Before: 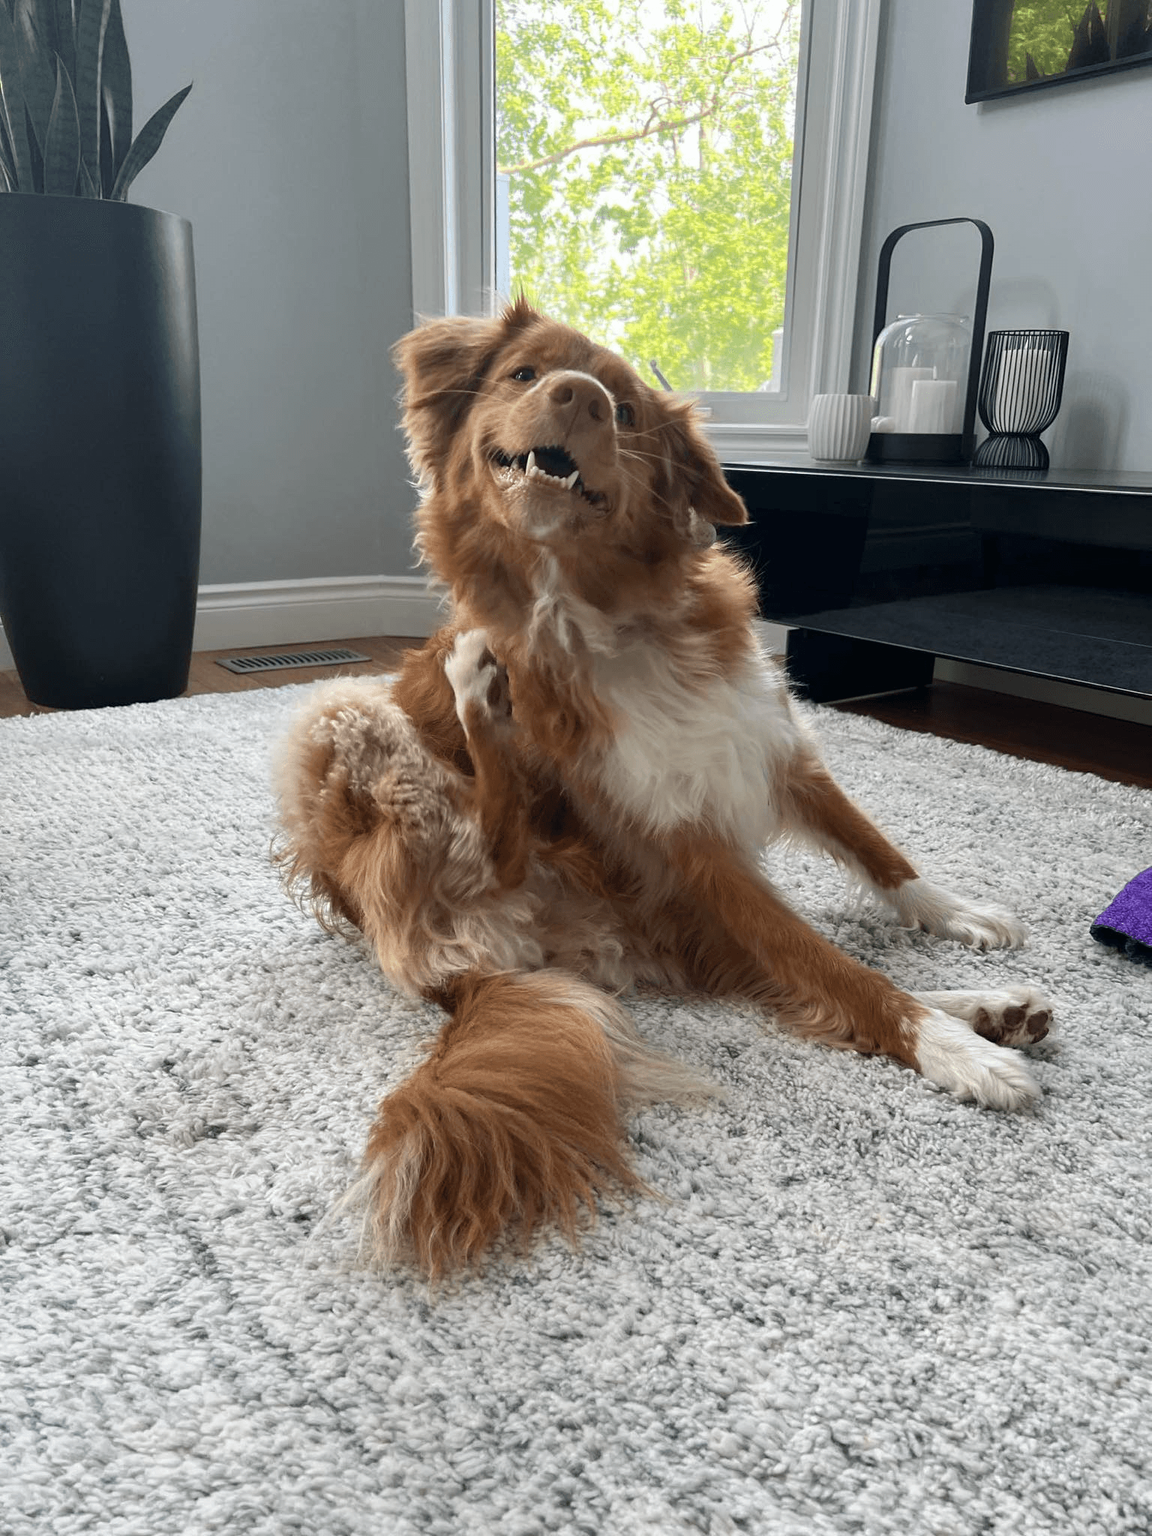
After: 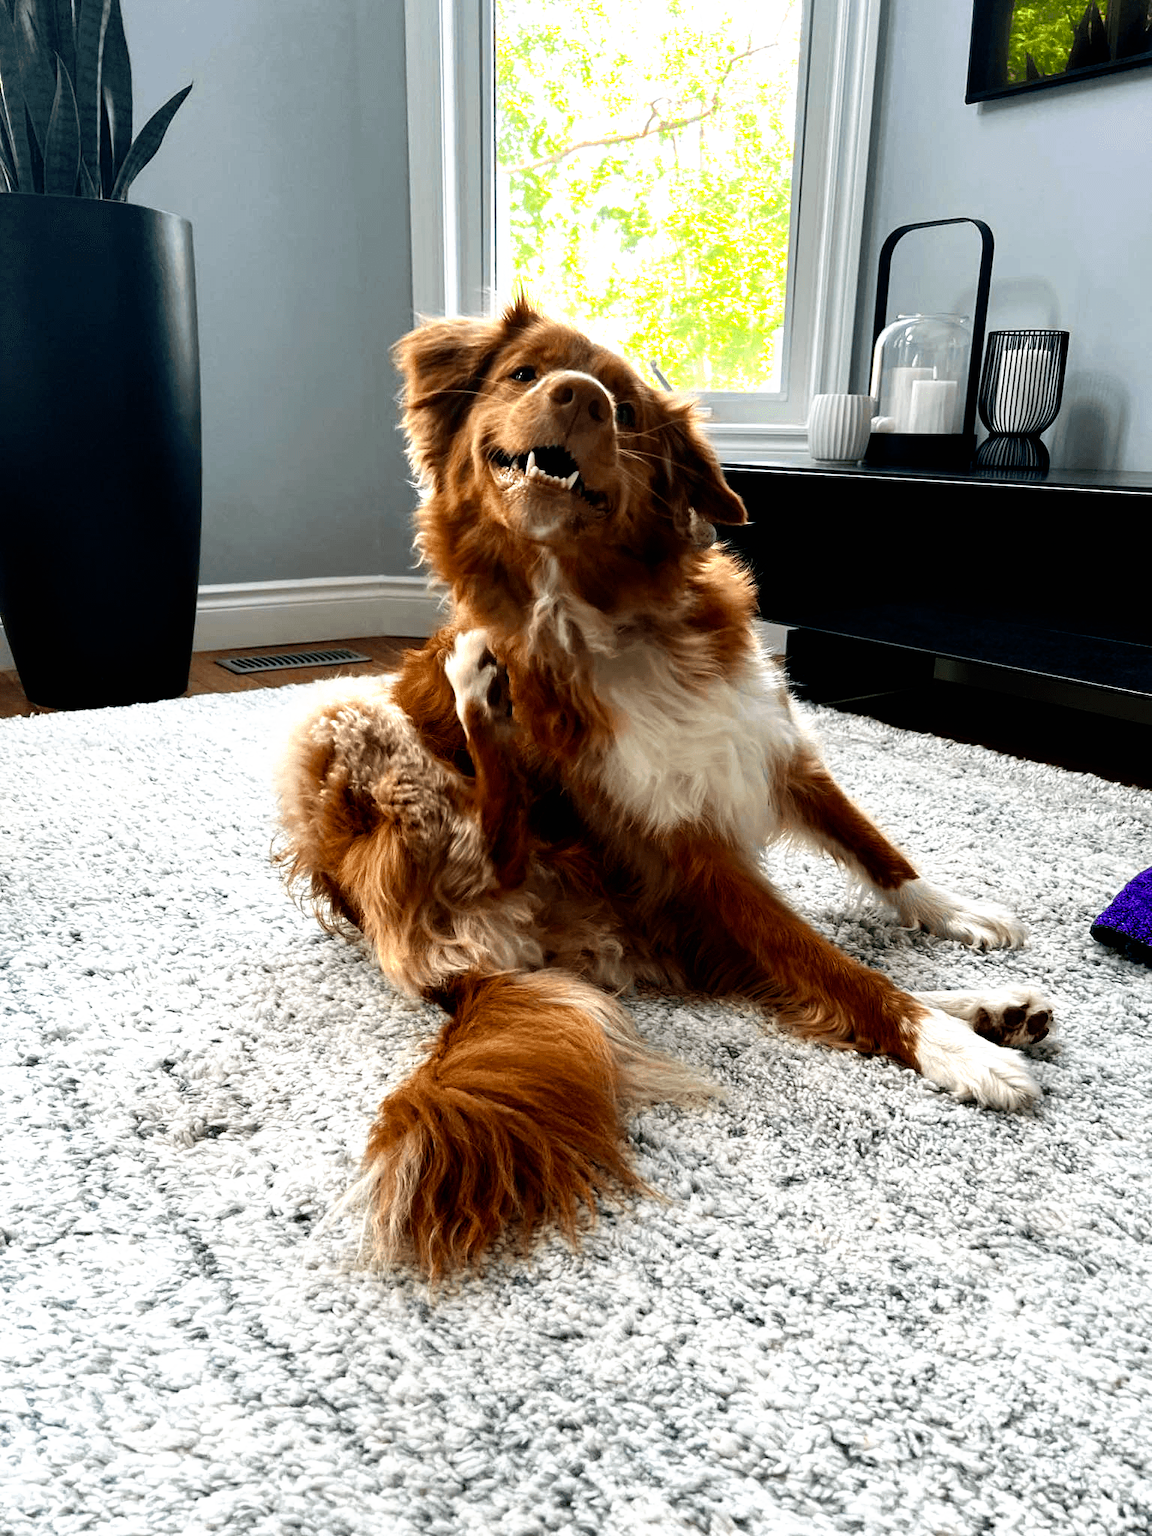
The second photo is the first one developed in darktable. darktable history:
filmic rgb: black relative exposure -8.2 EV, white relative exposure 2.2 EV, threshold 3 EV, hardness 7.11, latitude 85.74%, contrast 1.696, highlights saturation mix -4%, shadows ↔ highlights balance -2.69%, preserve chrominance no, color science v5 (2021), contrast in shadows safe, contrast in highlights safe, enable highlight reconstruction true
color balance rgb "[modern colors]": linear chroma grading › shadows -8%, linear chroma grading › global chroma 10%, perceptual saturation grading › global saturation 2%, perceptual saturation grading › highlights -2%, perceptual saturation grading › mid-tones 4%, perceptual saturation grading › shadows 8%, perceptual brilliance grading › global brilliance 2%, perceptual brilliance grading › highlights -4%, global vibrance 16%, saturation formula JzAzBz (2021)
